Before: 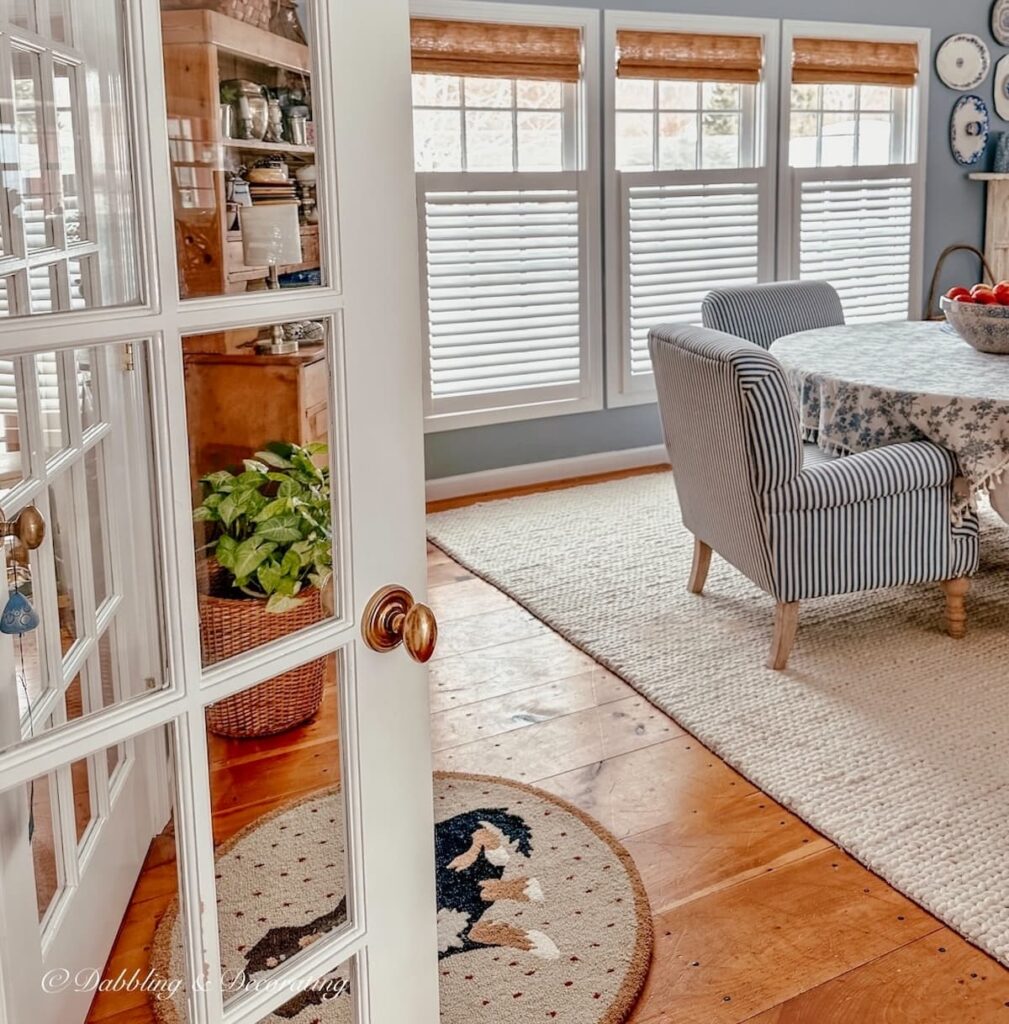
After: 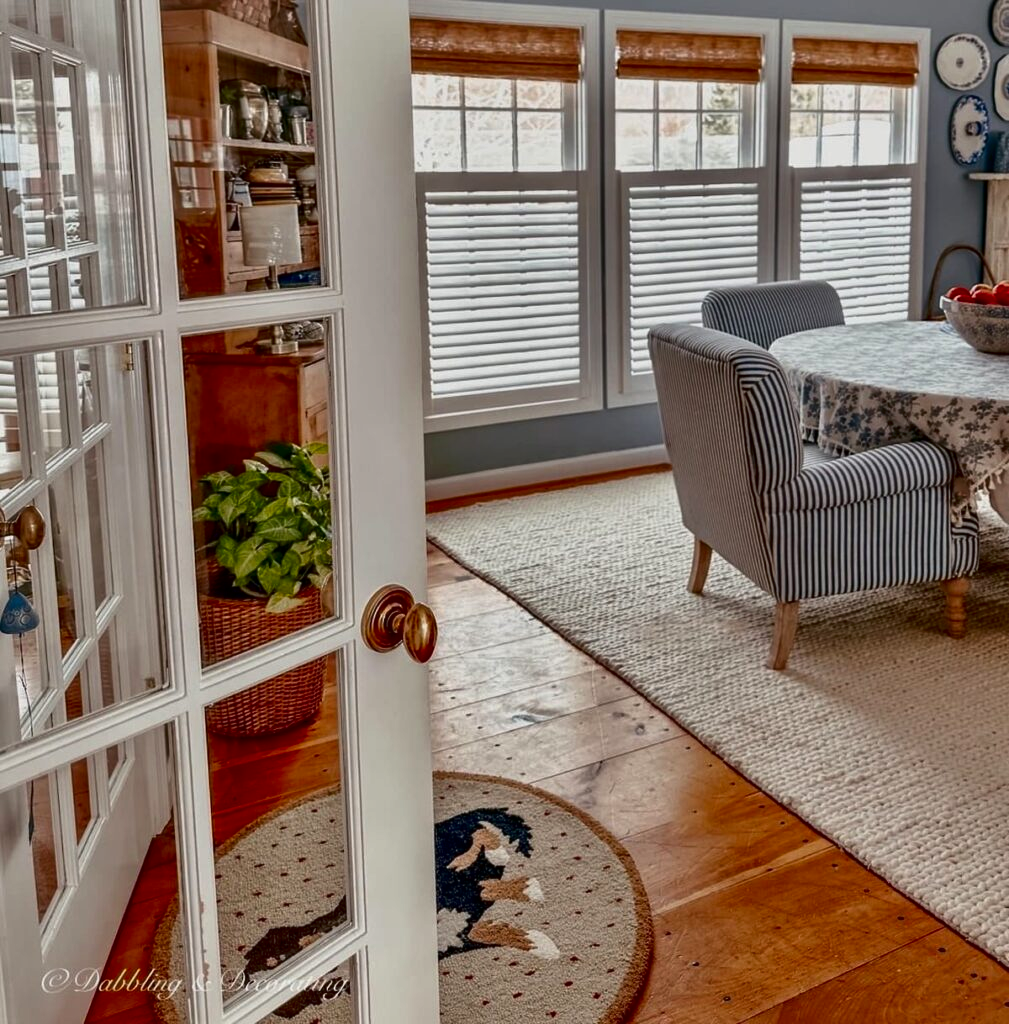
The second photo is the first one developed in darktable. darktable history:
shadows and highlights: white point adjustment -3.69, highlights -63.5, soften with gaussian
contrast brightness saturation: contrast 0.099, brightness -0.261, saturation 0.141
